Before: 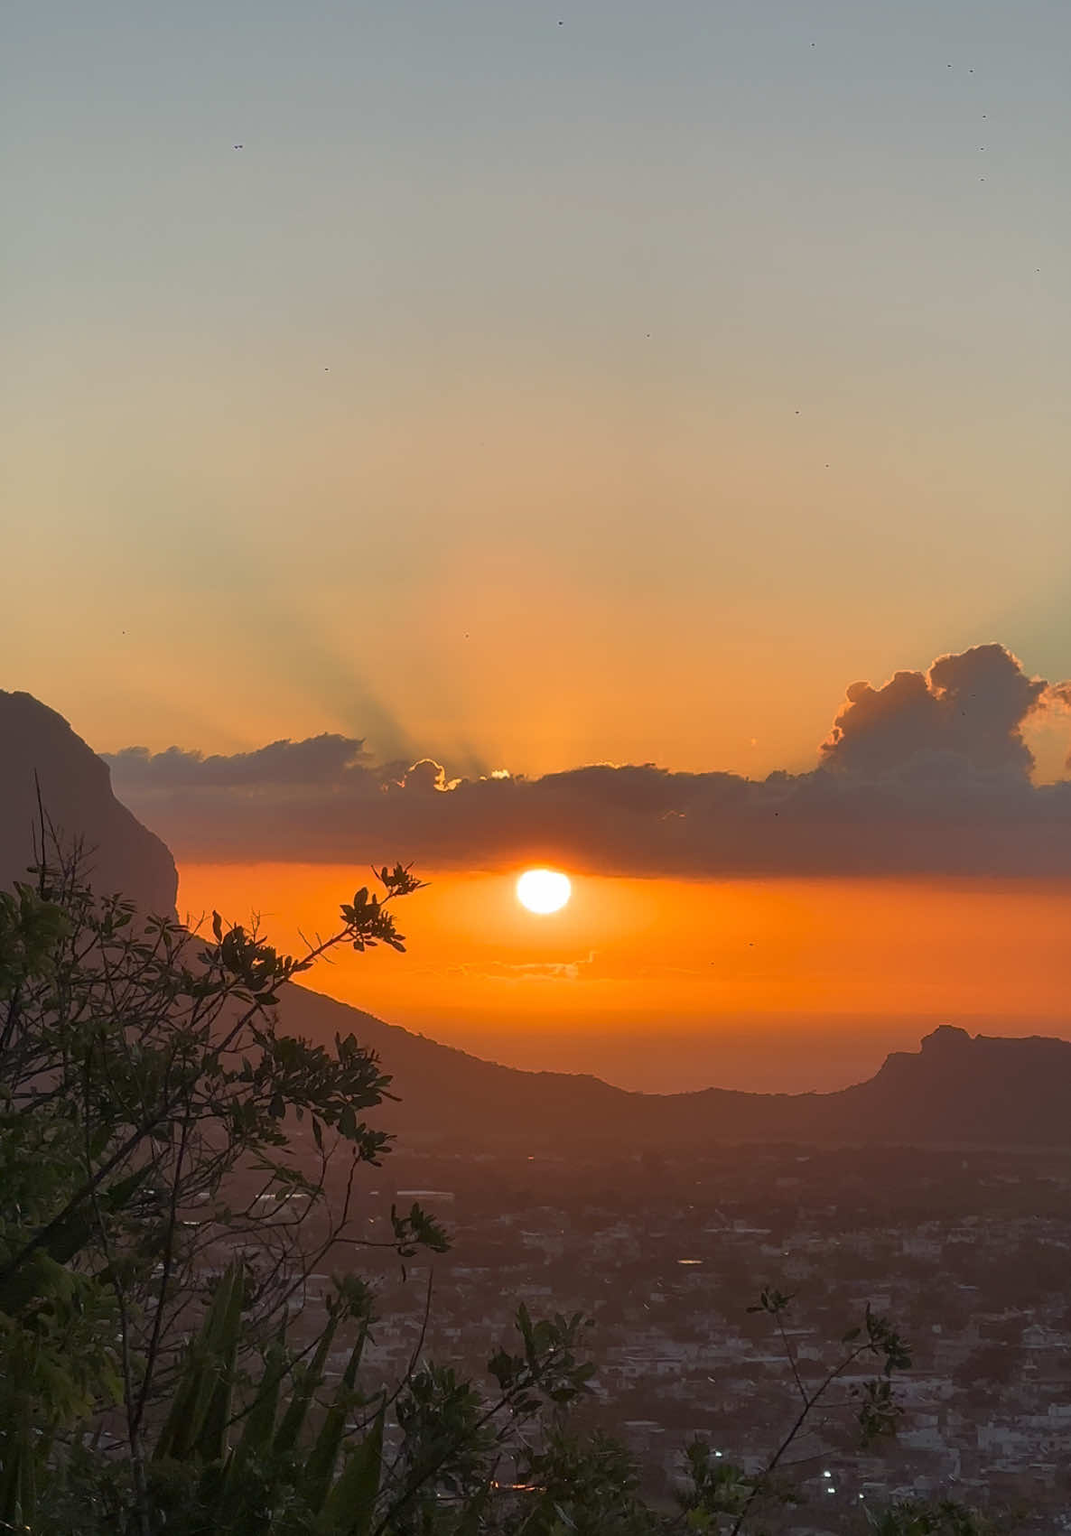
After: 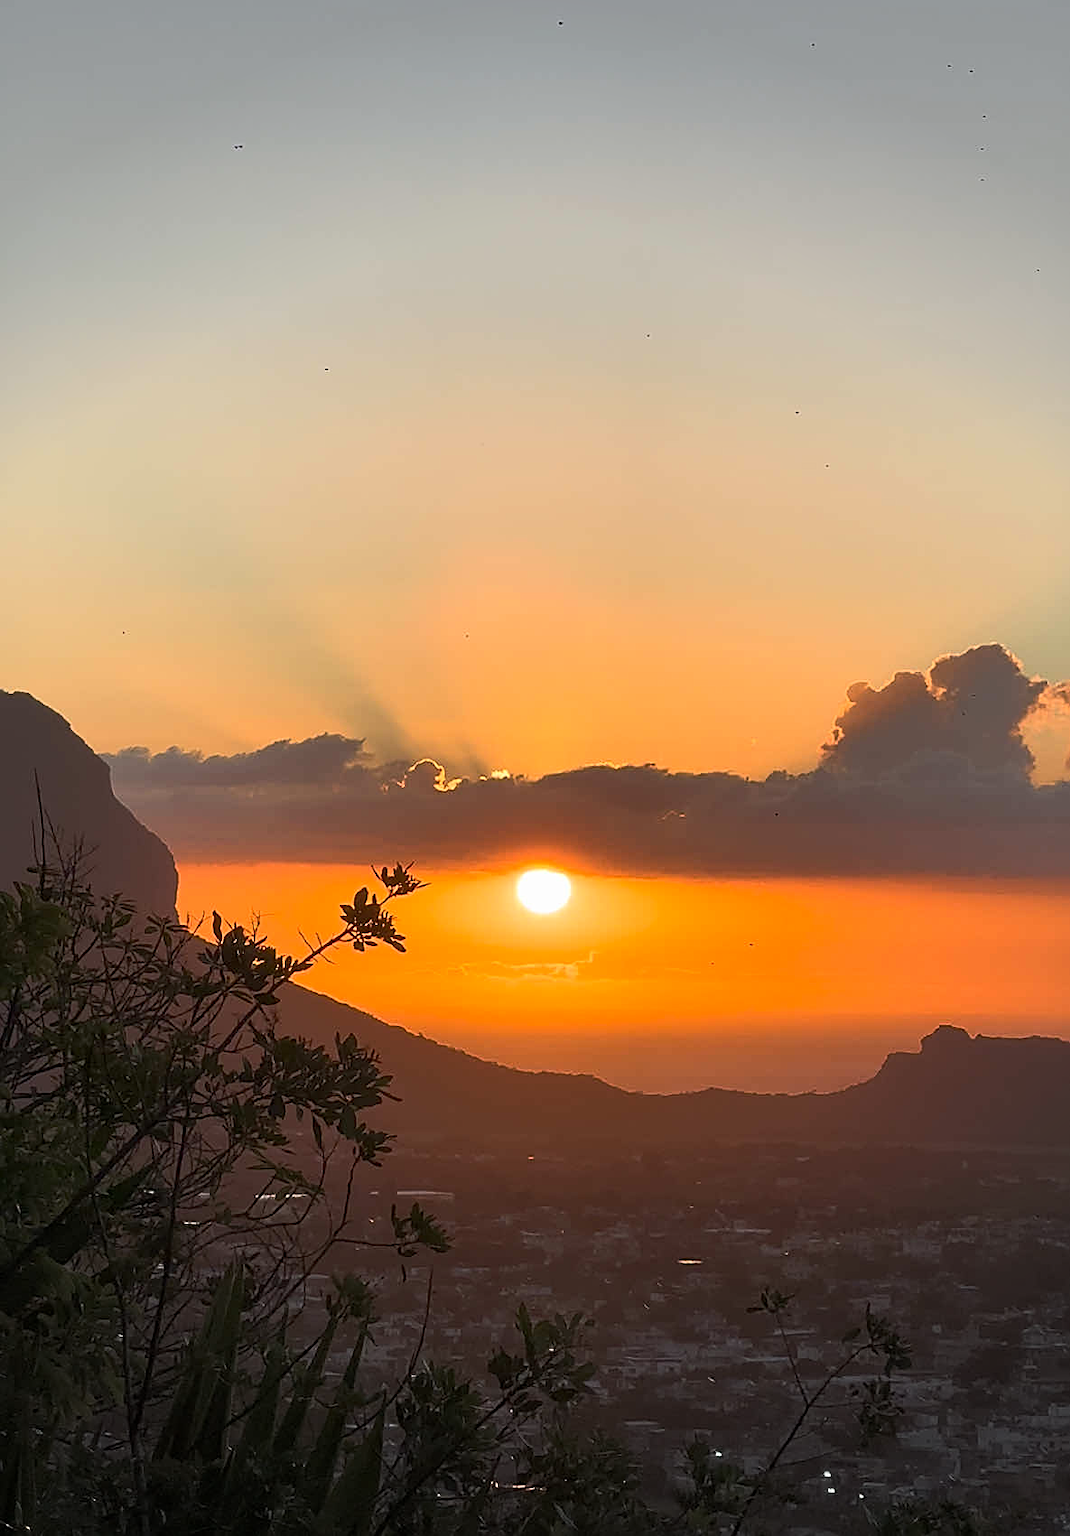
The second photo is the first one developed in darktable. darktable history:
exposure: black level correction 0.002, exposure -0.198 EV, compensate highlight preservation false
sharpen: on, module defaults
tone equalizer: -8 EV 0.018 EV, -7 EV -0.009 EV, -6 EV 0.04 EV, -5 EV 0.032 EV, -4 EV 0.26 EV, -3 EV 0.627 EV, -2 EV 0.562 EV, -1 EV 0.194 EV, +0 EV 0.035 EV, edges refinement/feathering 500, mask exposure compensation -1.57 EV, preserve details no
vignetting: fall-off start 90.97%, fall-off radius 38.55%, brightness -0.278, width/height ratio 1.223, shape 1.29
